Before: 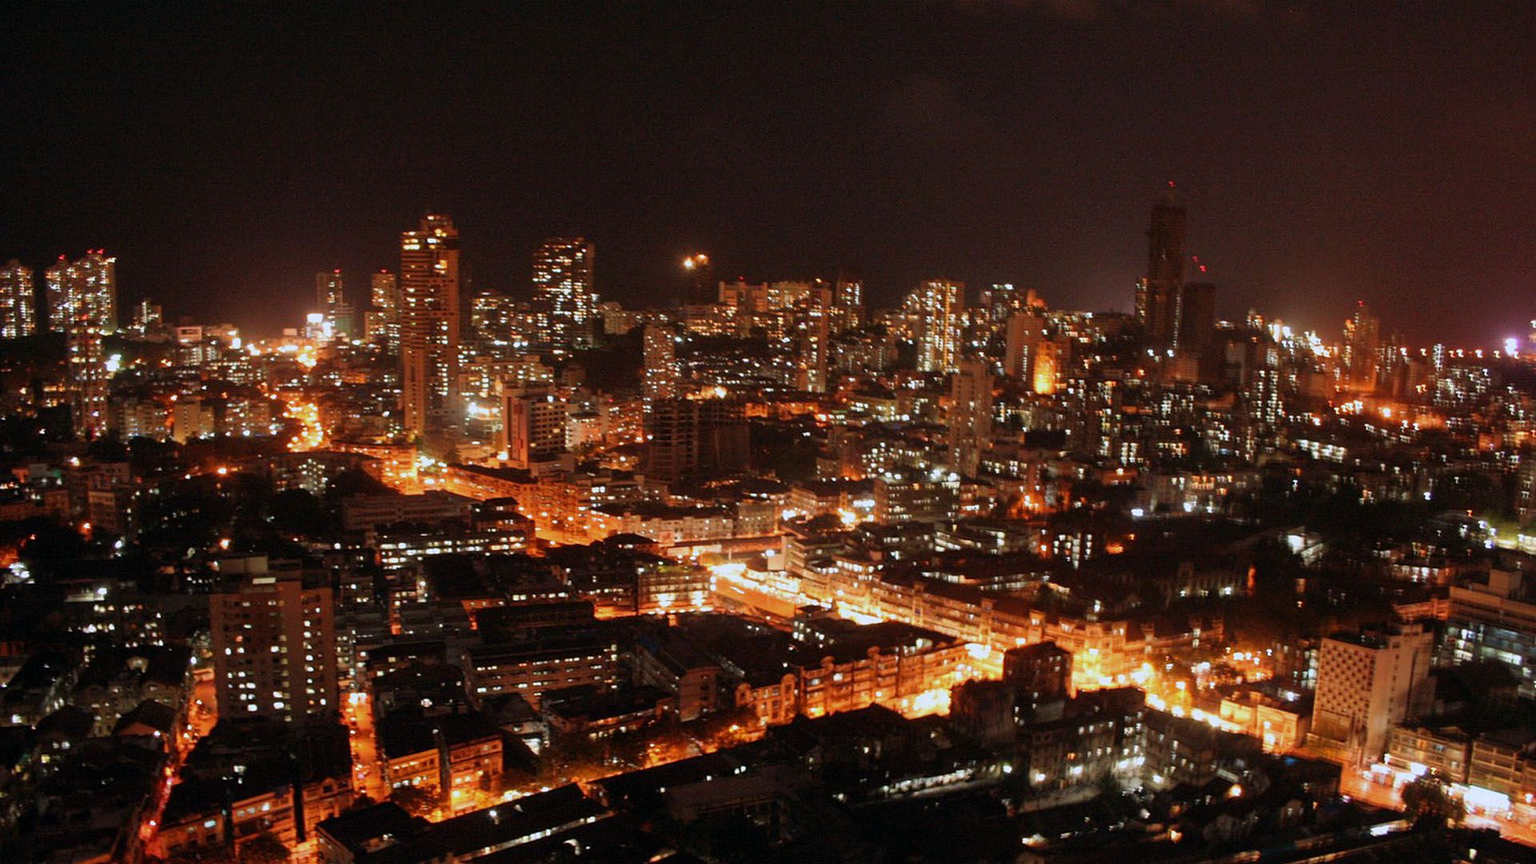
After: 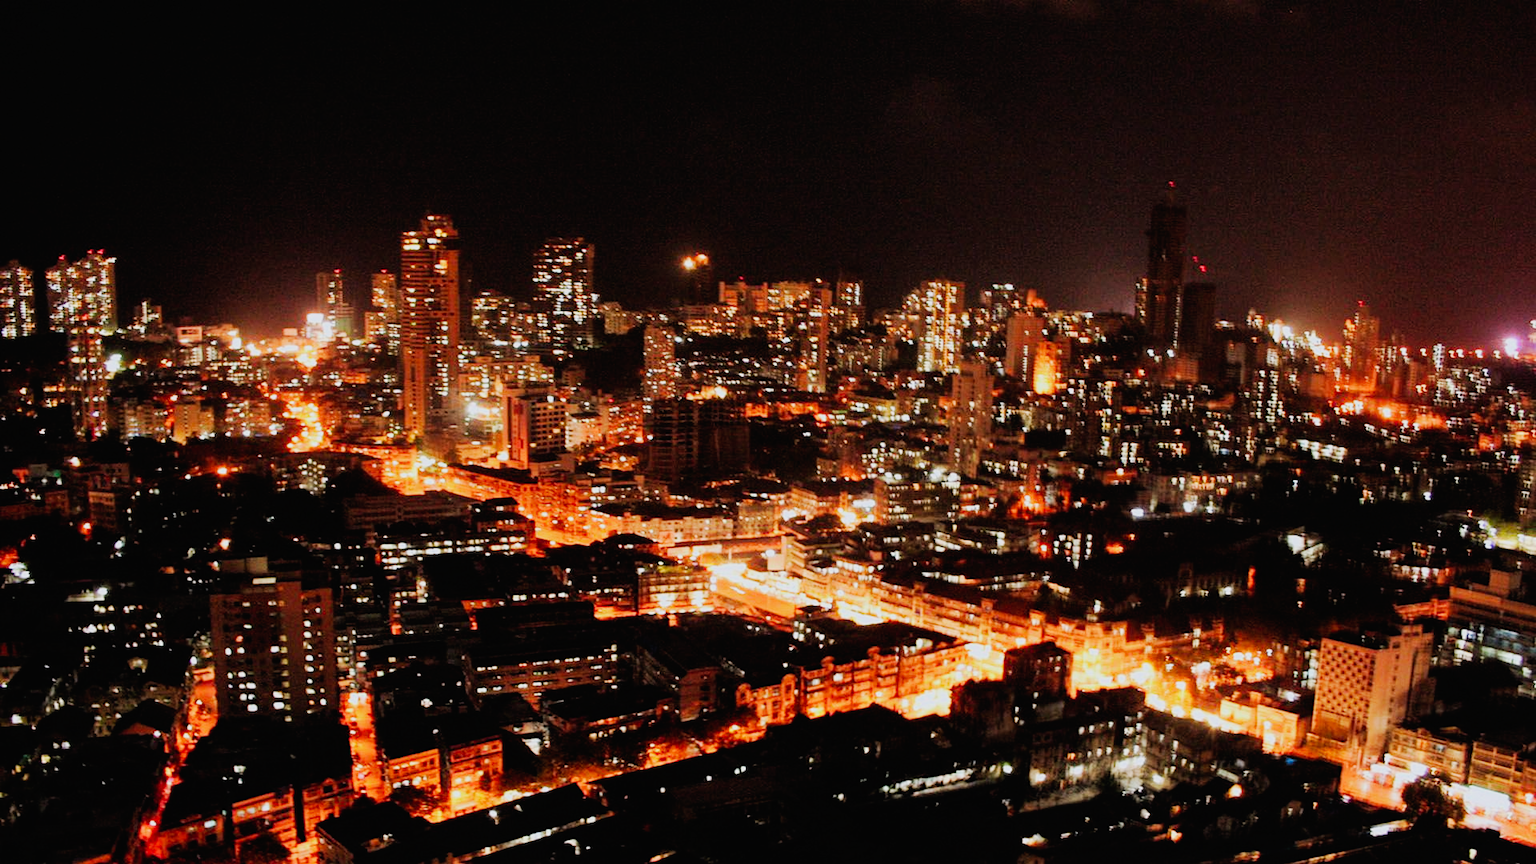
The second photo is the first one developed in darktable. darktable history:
exposure: exposure 0.371 EV, compensate highlight preservation false
filmic rgb: black relative exposure -7.36 EV, white relative exposure 5.07 EV, threshold 5.94 EV, hardness 3.21, enable highlight reconstruction true
tone curve: curves: ch0 [(0, 0.012) (0.031, 0.02) (0.12, 0.083) (0.193, 0.171) (0.277, 0.279) (0.45, 0.52) (0.568, 0.676) (0.678, 0.777) (0.875, 0.92) (1, 0.965)]; ch1 [(0, 0) (0.243, 0.245) (0.402, 0.41) (0.493, 0.486) (0.508, 0.507) (0.531, 0.53) (0.551, 0.564) (0.646, 0.672) (0.694, 0.732) (1, 1)]; ch2 [(0, 0) (0.249, 0.216) (0.356, 0.343) (0.424, 0.442) (0.476, 0.482) (0.498, 0.502) (0.517, 0.517) (0.532, 0.545) (0.562, 0.575) (0.614, 0.644) (0.706, 0.748) (0.808, 0.809) (0.991, 0.968)], preserve colors none
